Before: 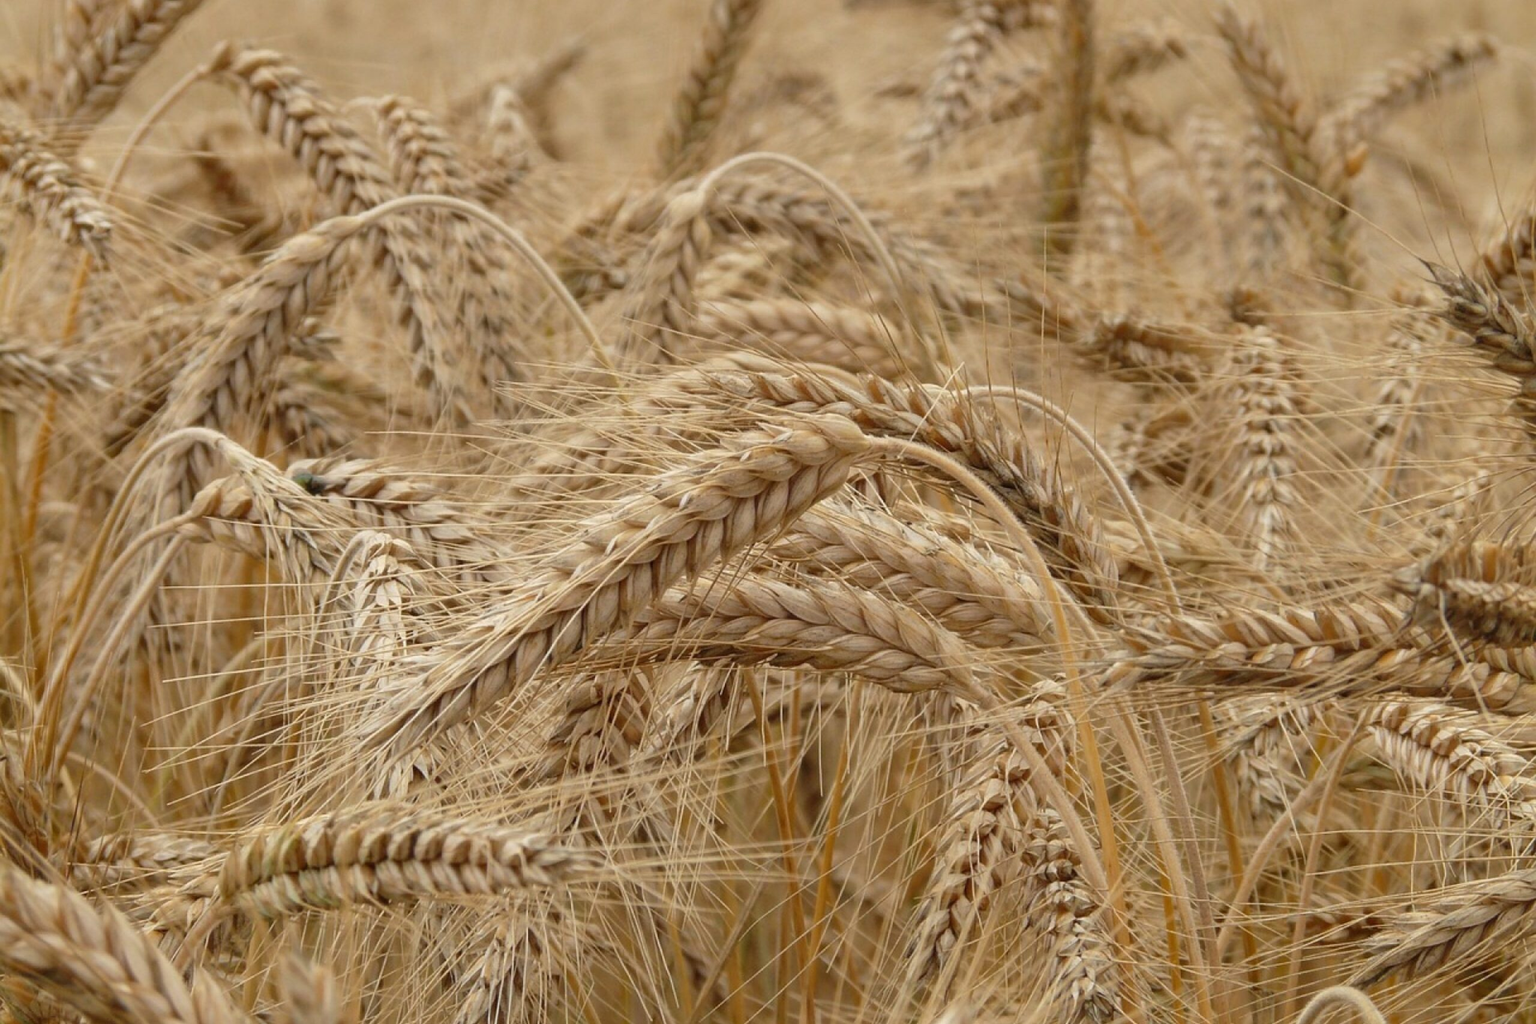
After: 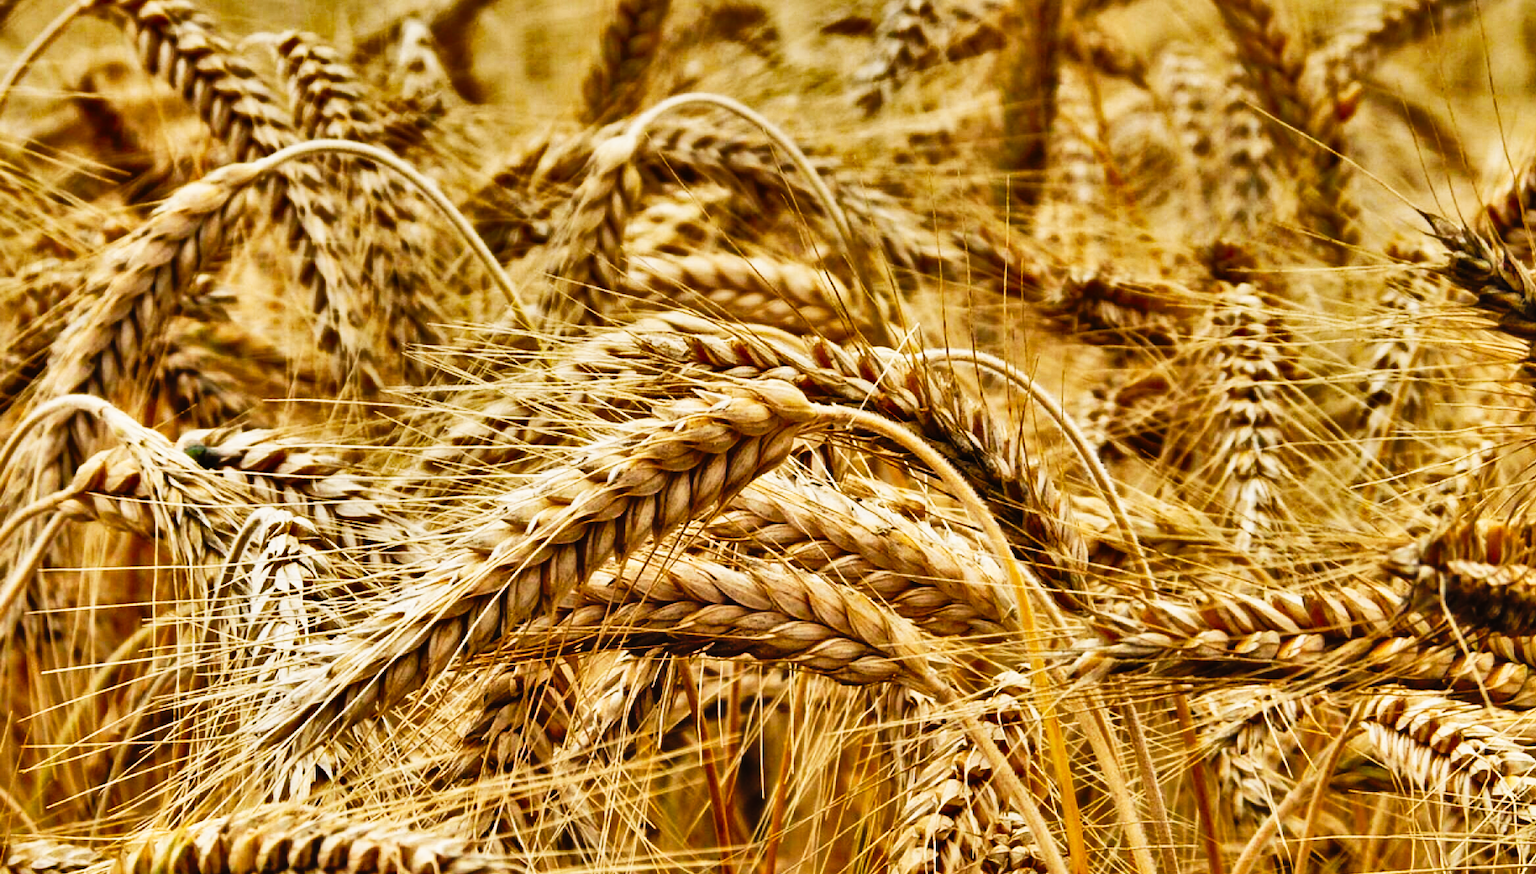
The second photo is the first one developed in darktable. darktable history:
contrast brightness saturation: saturation -0.04
crop: left 8.155%, top 6.611%, bottom 15.385%
shadows and highlights: shadows 20.91, highlights -82.73, soften with gaussian
tone curve: curves: ch0 [(0, 0) (0.003, 0.01) (0.011, 0.01) (0.025, 0.011) (0.044, 0.014) (0.069, 0.018) (0.1, 0.022) (0.136, 0.026) (0.177, 0.035) (0.224, 0.051) (0.277, 0.085) (0.335, 0.158) (0.399, 0.299) (0.468, 0.457) (0.543, 0.634) (0.623, 0.801) (0.709, 0.904) (0.801, 0.963) (0.898, 0.986) (1, 1)], preserve colors none
